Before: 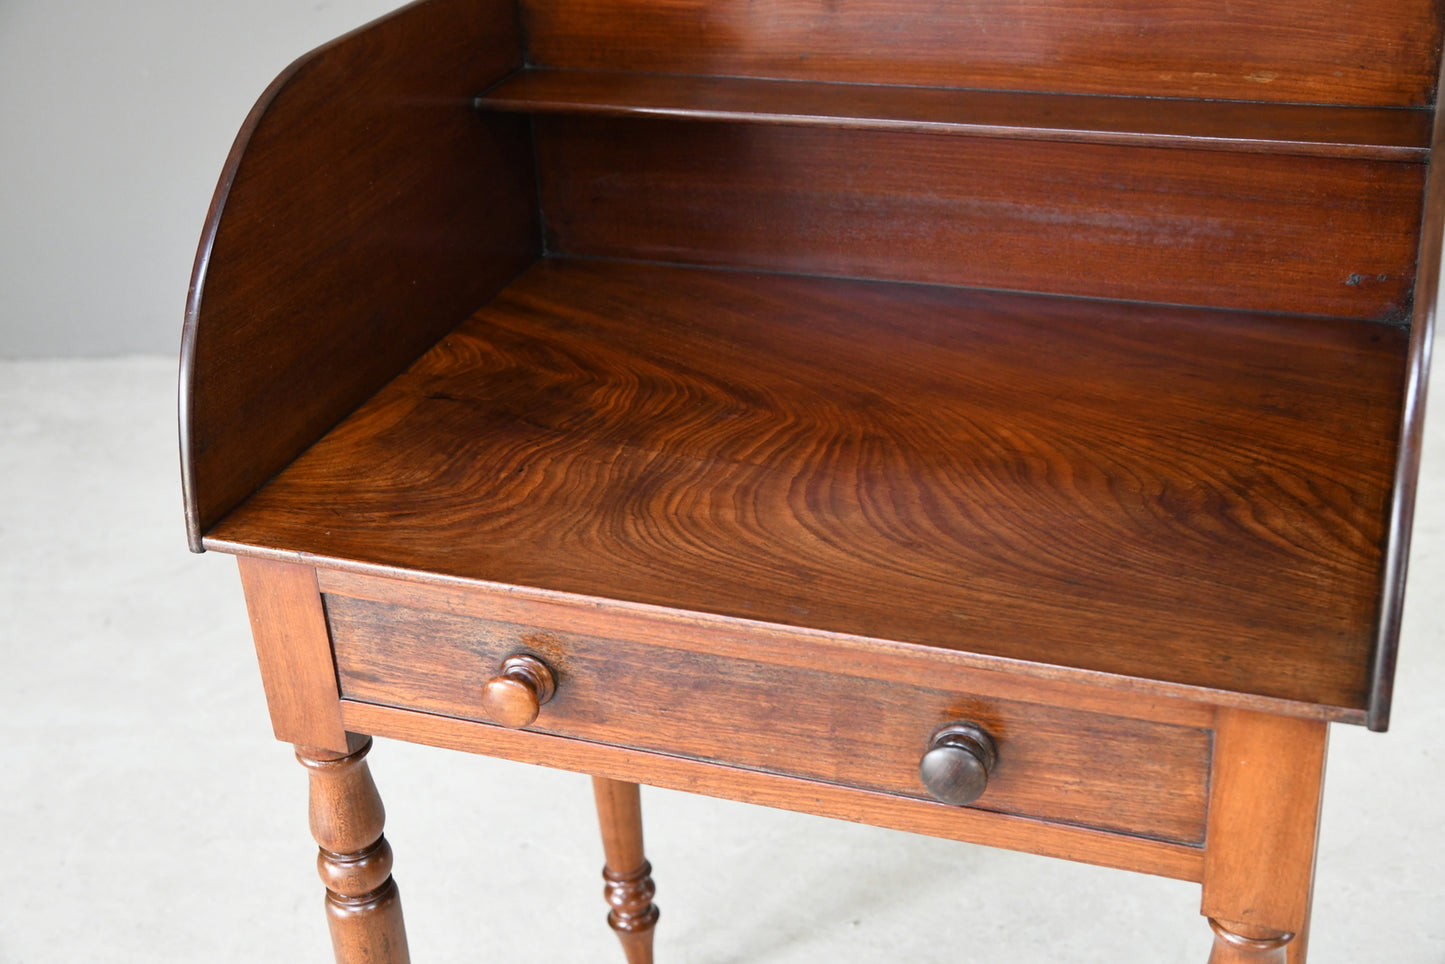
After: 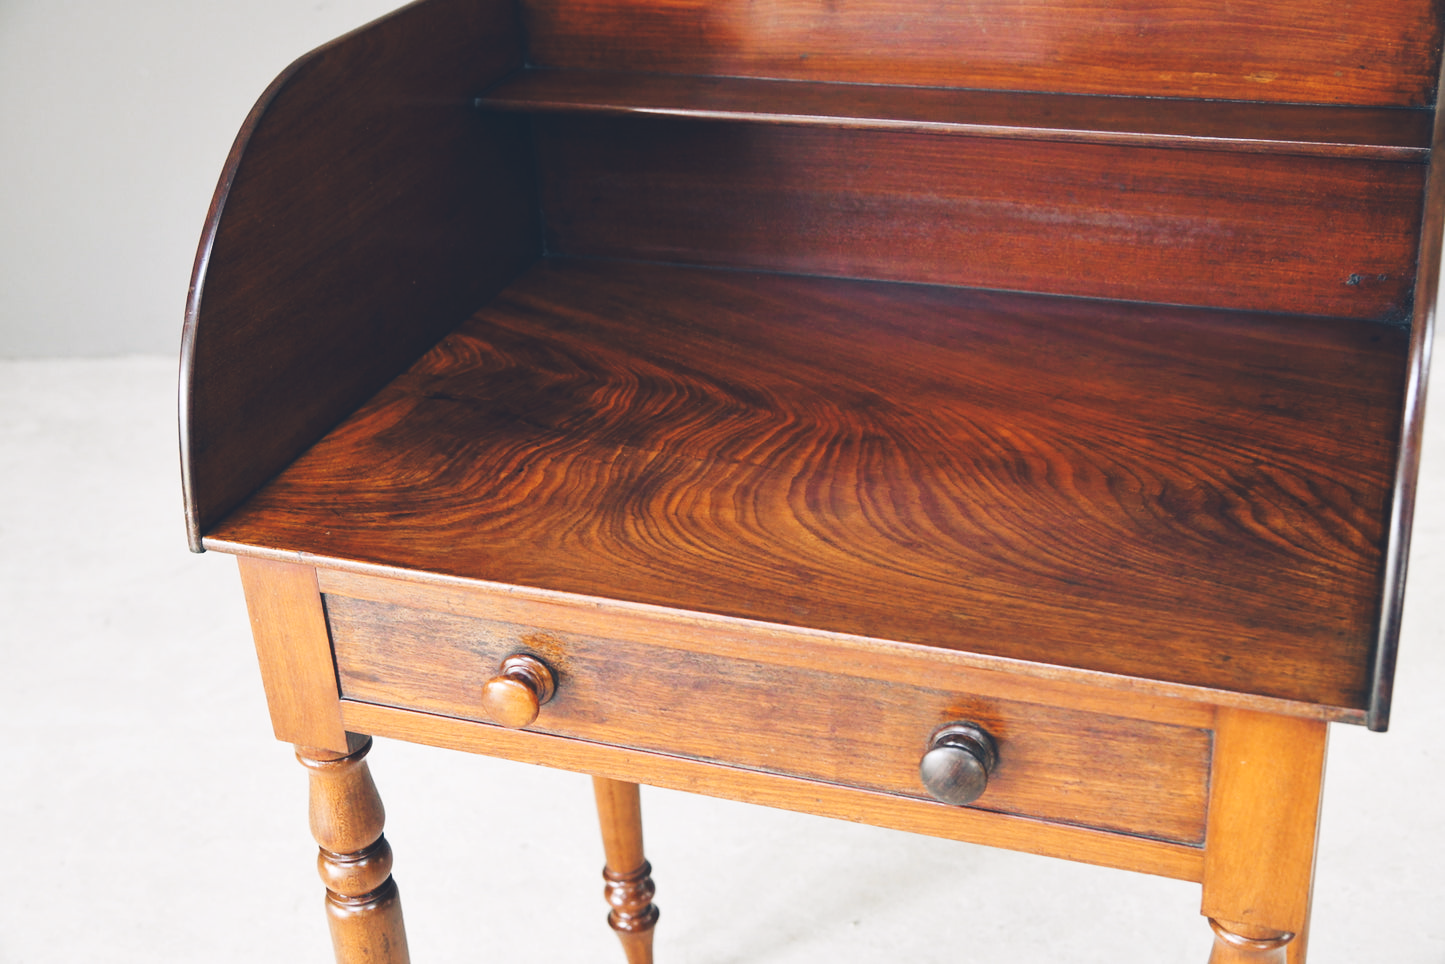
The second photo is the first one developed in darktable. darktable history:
tone curve: curves: ch0 [(0, 0) (0.003, 0.117) (0.011, 0.125) (0.025, 0.133) (0.044, 0.144) (0.069, 0.152) (0.1, 0.167) (0.136, 0.186) (0.177, 0.21) (0.224, 0.244) (0.277, 0.295) (0.335, 0.357) (0.399, 0.445) (0.468, 0.531) (0.543, 0.629) (0.623, 0.716) (0.709, 0.803) (0.801, 0.876) (0.898, 0.939) (1, 1)], preserve colors none
color look up table: target L [94.04, 90.62, 86.75, 87.57, 61.88, 65.76, 65.03, 56.6, 45.07, 31.92, 21.86, 3.447, 200.4, 90.16, 78.99, 74.8, 70.09, 65.34, 55.85, 58.74, 55.66, 57.85, 55.97, 47.96, 46.61, 46.05, 30.95, 30.31, 19.6, 73.15, 70.86, 59.28, 59.81, 53.18, 57.61, 44.5, 42.78, 33.56, 36.55, 32.67, 27.22, 11.36, 8.863, 84.56, 68.39, 67.02, 65.94, 45.86, 44.77], target a [-25.98, -24.71, -36.76, -41.34, -52.78, -52.95, -21.78, -16.14, -27.7, -31.53, -24.74, -8.24, 0, 6.678, 8.971, 24.39, 33.16, 1.448, 49.99, 5.829, 54.42, 25.71, 34.92, 67.46, 59.47, 56.7, 4.892, -2.713, 24.13, 26.88, 46.61, 59.27, 51.33, 81.36, 72.41, 62.62, 35.5, 23.09, 57.41, 57.62, 35.84, 29.62, 3.36, -5.722, -20.98, -33.25, -2.089, -6.012, -21.88], target b [75.47, 10.16, 40.4, 4.442, 42.41, 25.98, 24.24, 9.313, 33.64, 14.27, 1.93, -16.88, 0, 2.386, 74.76, 34.44, 21.2, 60.75, 56.77, 4.467, 28.33, 24.24, 59.51, 9.802, 32.36, 47.68, -1.847, 24.75, 11.01, -23.28, -41.9, -12.88, -15.66, -45.56, -60.55, -10.94, -83.34, -68.02, -27.02, -61.2, -18, -53.34, -38.01, -20.08, -26.76, -2.365, -48.74, -43.84, -8.454], num patches 49
